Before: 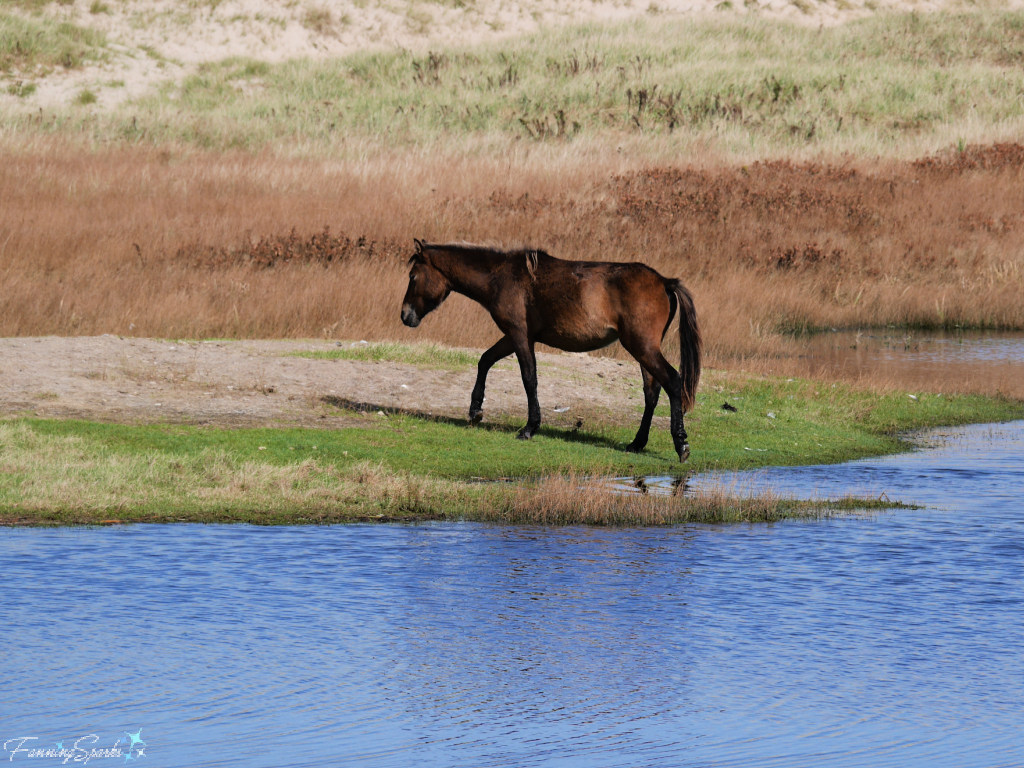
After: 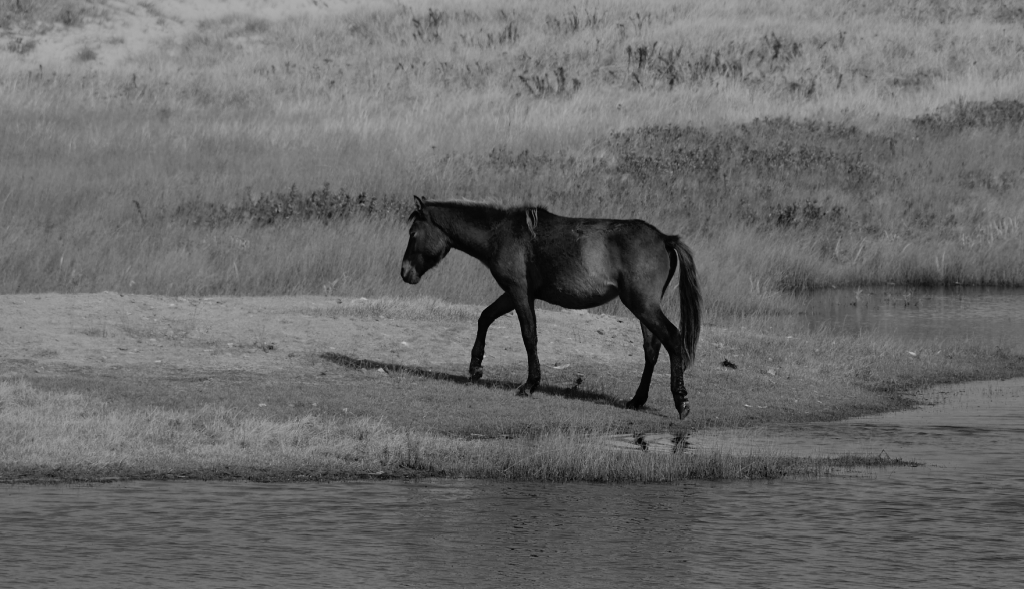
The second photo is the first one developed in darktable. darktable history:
monochrome: a 79.32, b 81.83, size 1.1
contrast brightness saturation: saturation -0.1
crop: top 5.667%, bottom 17.637%
